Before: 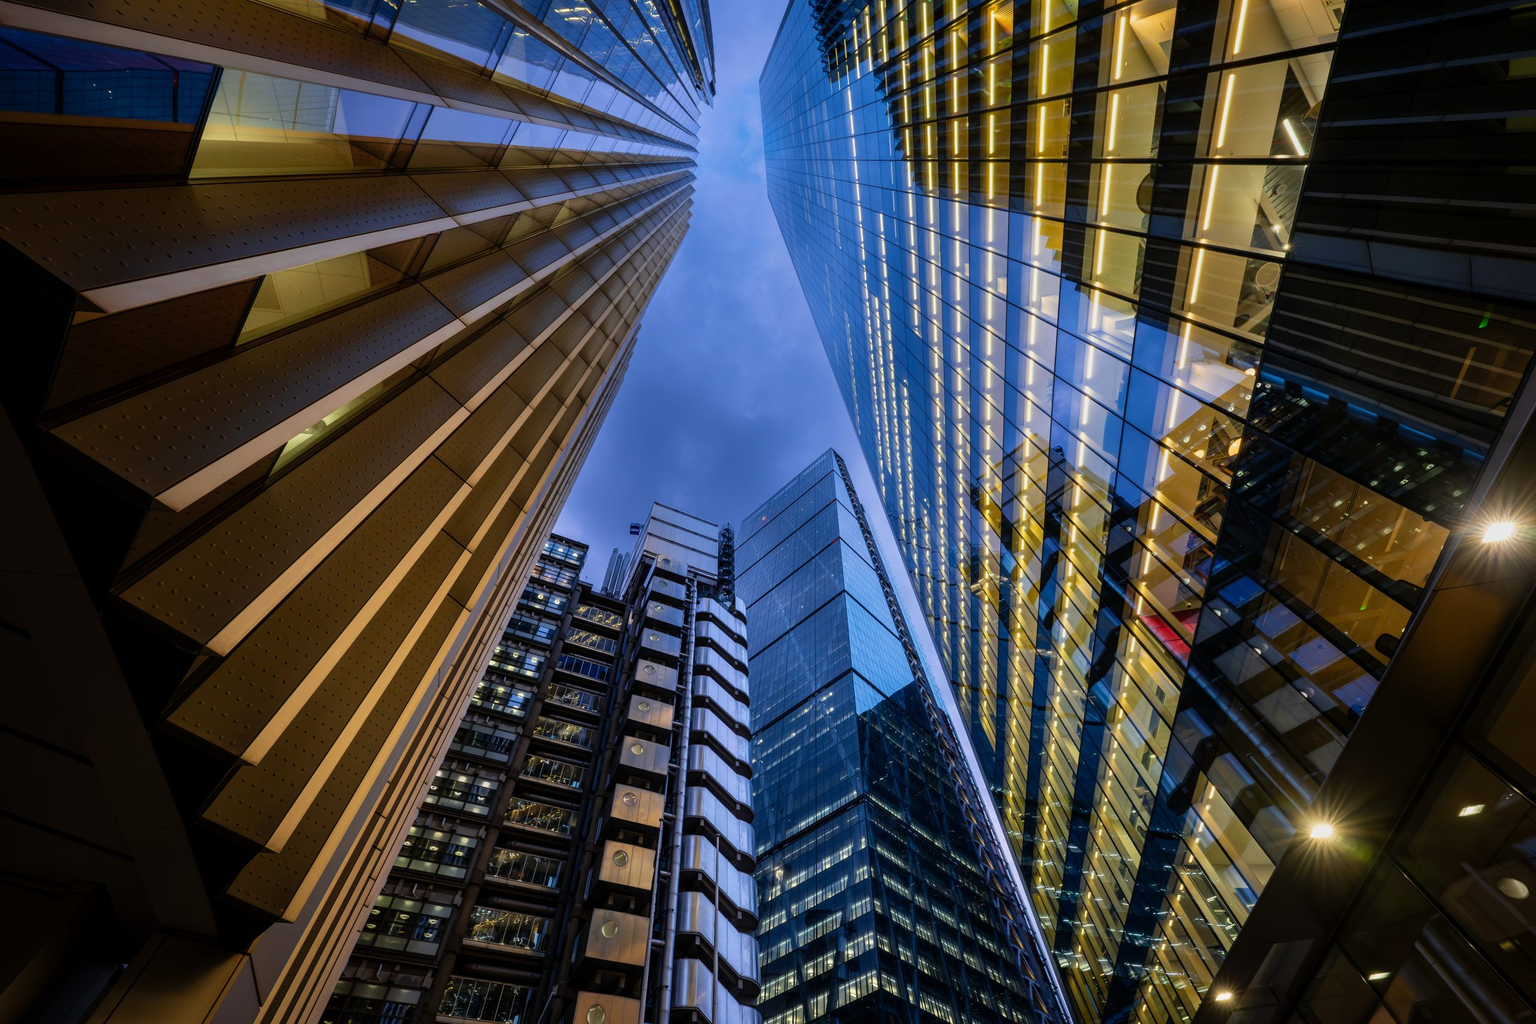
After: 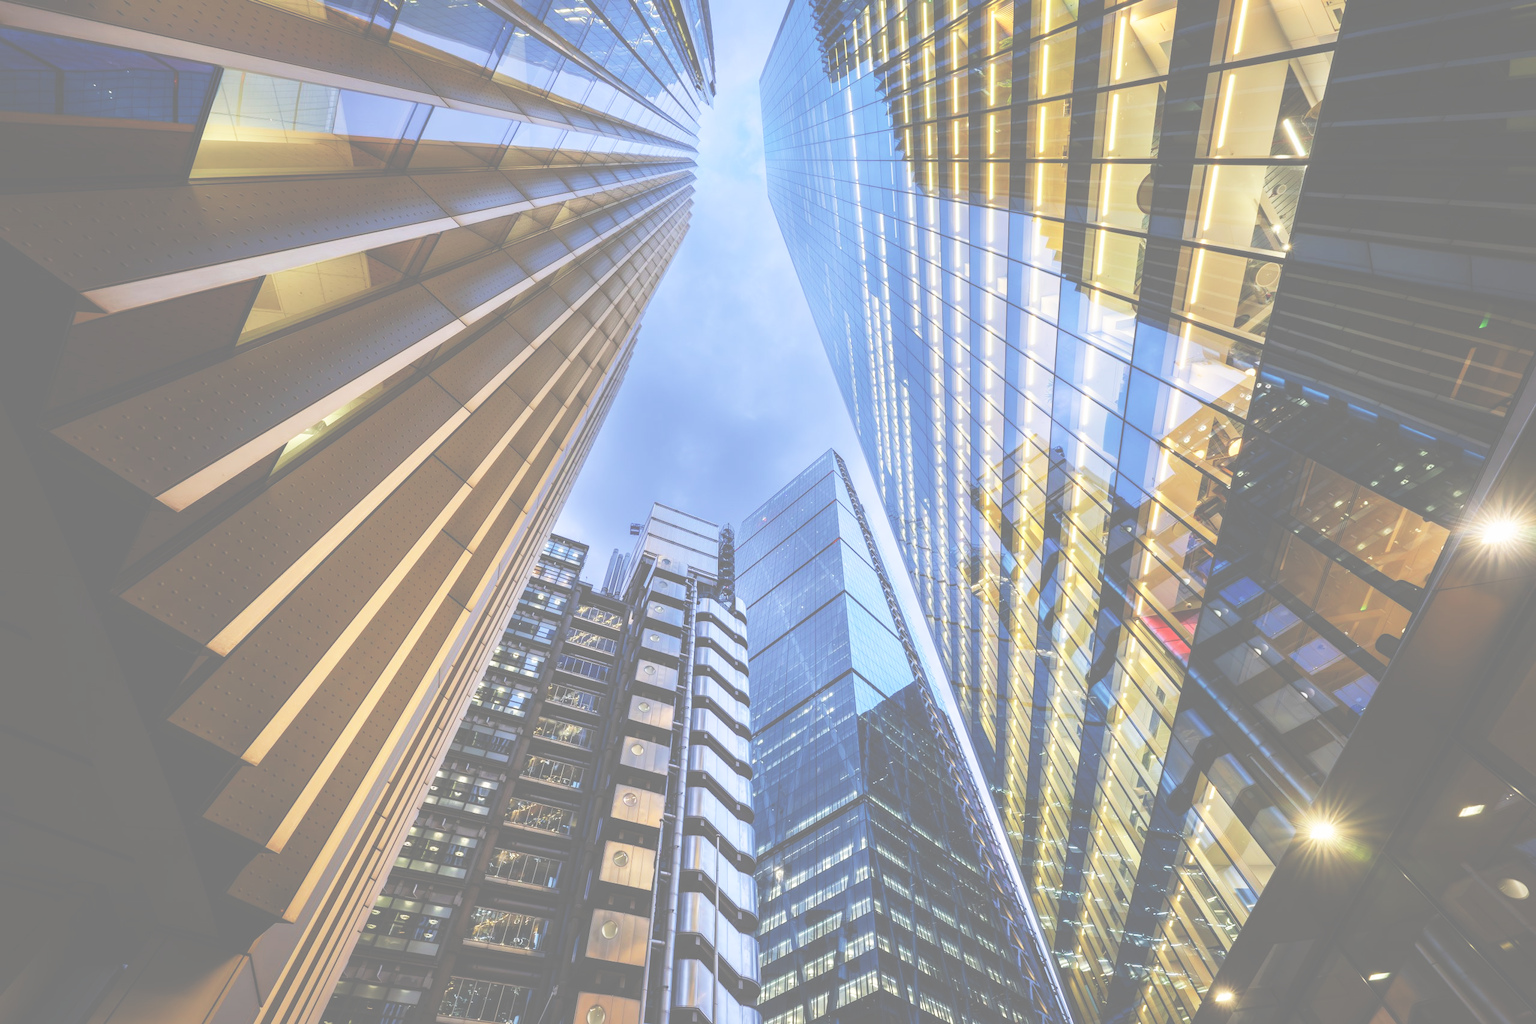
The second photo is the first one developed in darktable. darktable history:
exposure: black level correction -0.087, compensate highlight preservation false
tone curve: curves: ch0 [(0, 0) (0.003, 0.014) (0.011, 0.014) (0.025, 0.022) (0.044, 0.041) (0.069, 0.063) (0.1, 0.086) (0.136, 0.118) (0.177, 0.161) (0.224, 0.211) (0.277, 0.262) (0.335, 0.323) (0.399, 0.384) (0.468, 0.459) (0.543, 0.54) (0.623, 0.624) (0.709, 0.711) (0.801, 0.796) (0.898, 0.879) (1, 1)], preserve colors none
base curve: curves: ch0 [(0, 0) (0.012, 0.01) (0.073, 0.168) (0.31, 0.711) (0.645, 0.957) (1, 1)], preserve colors none
